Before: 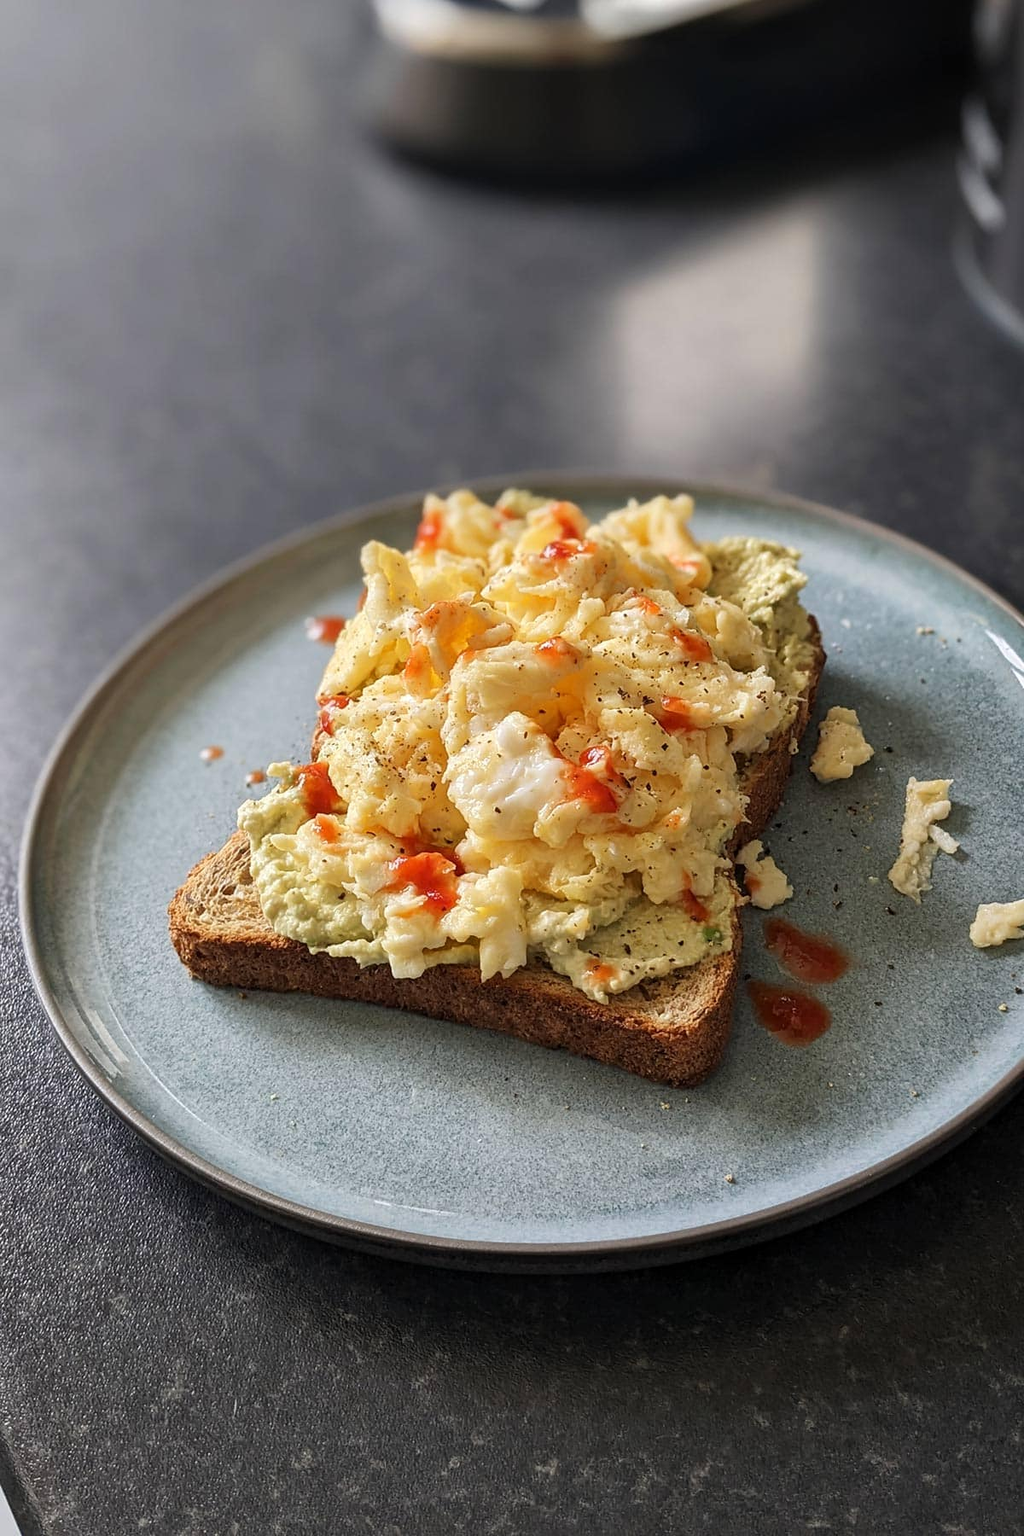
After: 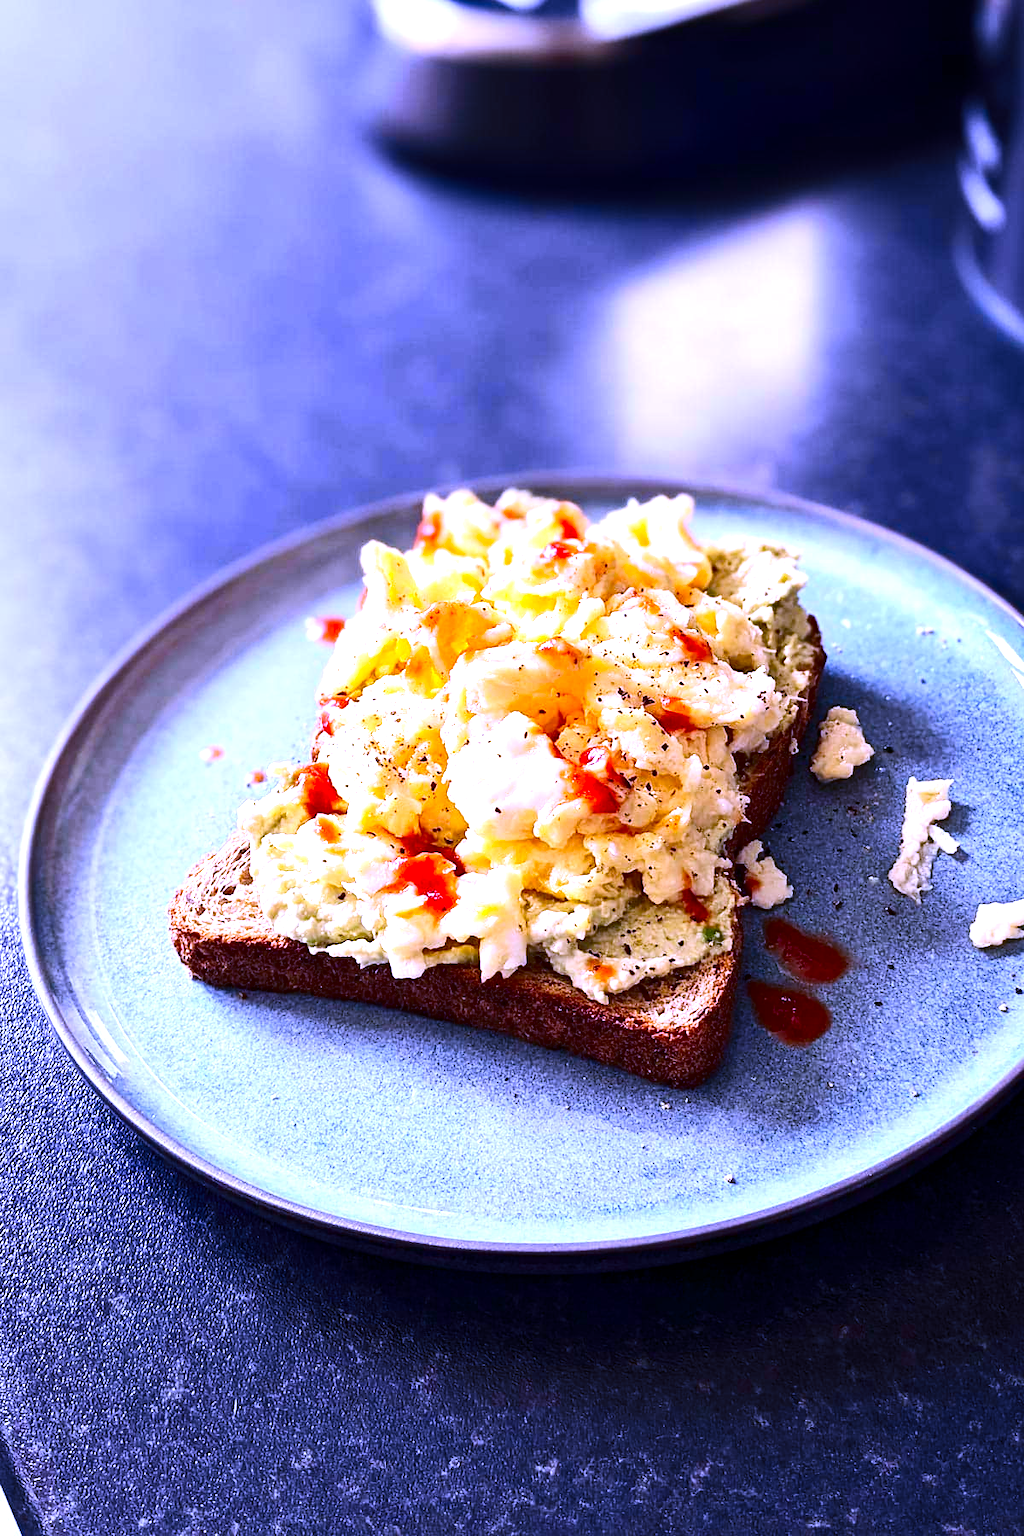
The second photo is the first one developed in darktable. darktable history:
color balance: output saturation 120%
white balance: red 0.98, blue 1.61
exposure: black level correction 0, exposure 1.1 EV, compensate exposure bias true, compensate highlight preservation false
contrast brightness saturation: contrast 0.24, brightness -0.24, saturation 0.14
